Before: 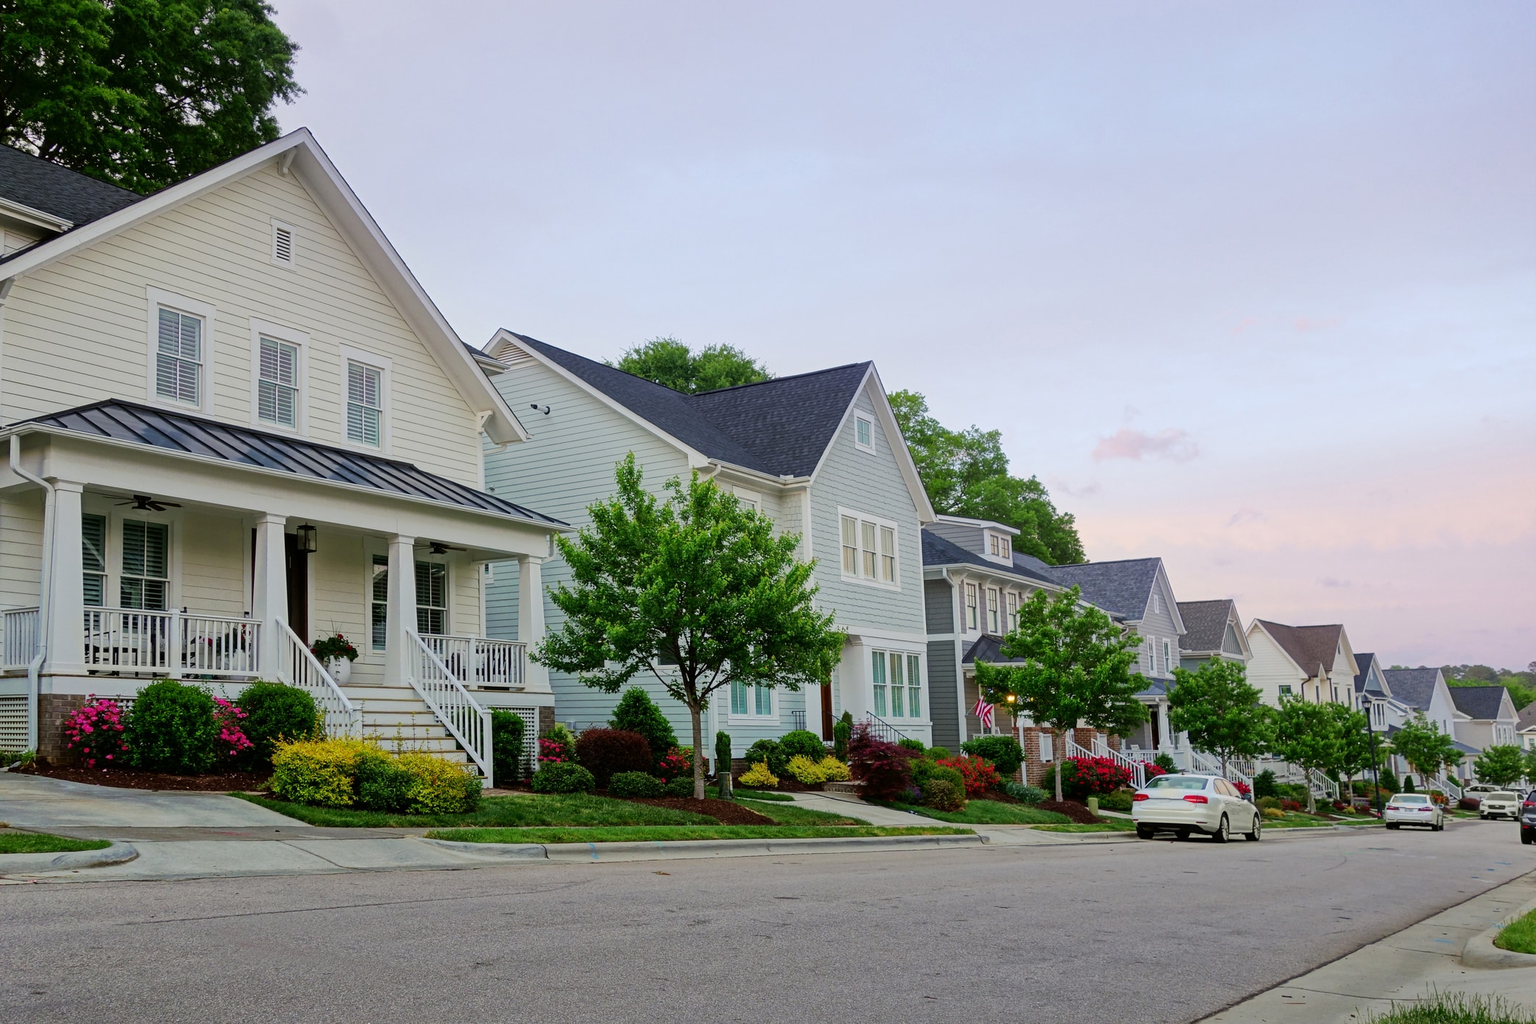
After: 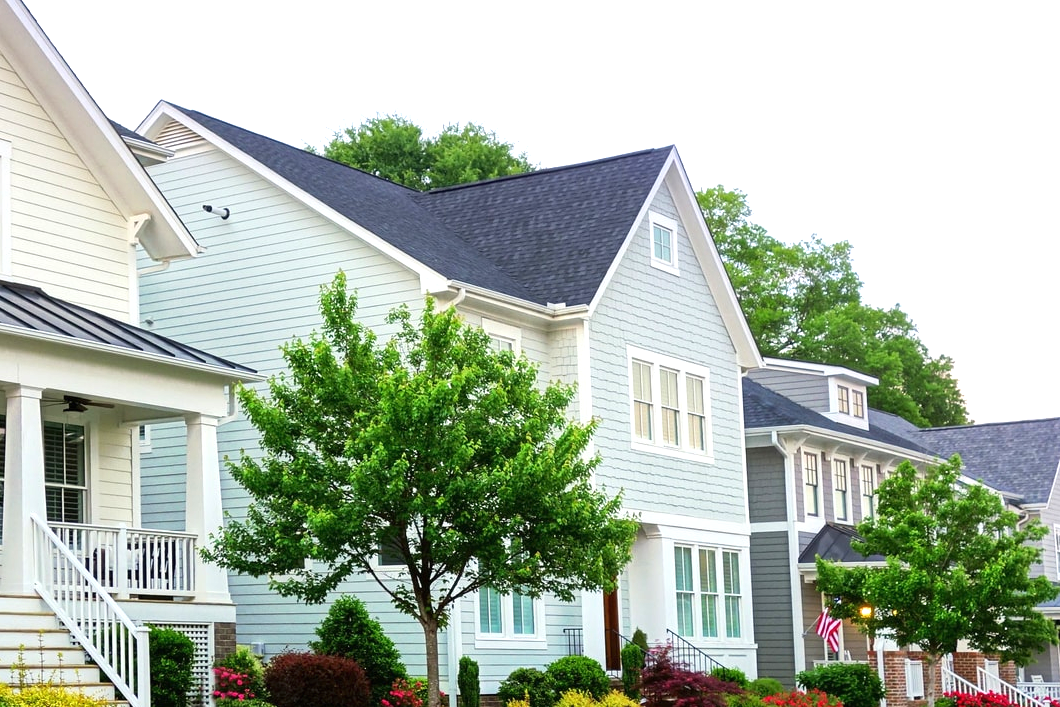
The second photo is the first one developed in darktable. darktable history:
exposure: black level correction 0, exposure 1 EV, compensate exposure bias true, compensate highlight preservation false
crop: left 25%, top 25%, right 25%, bottom 25%
